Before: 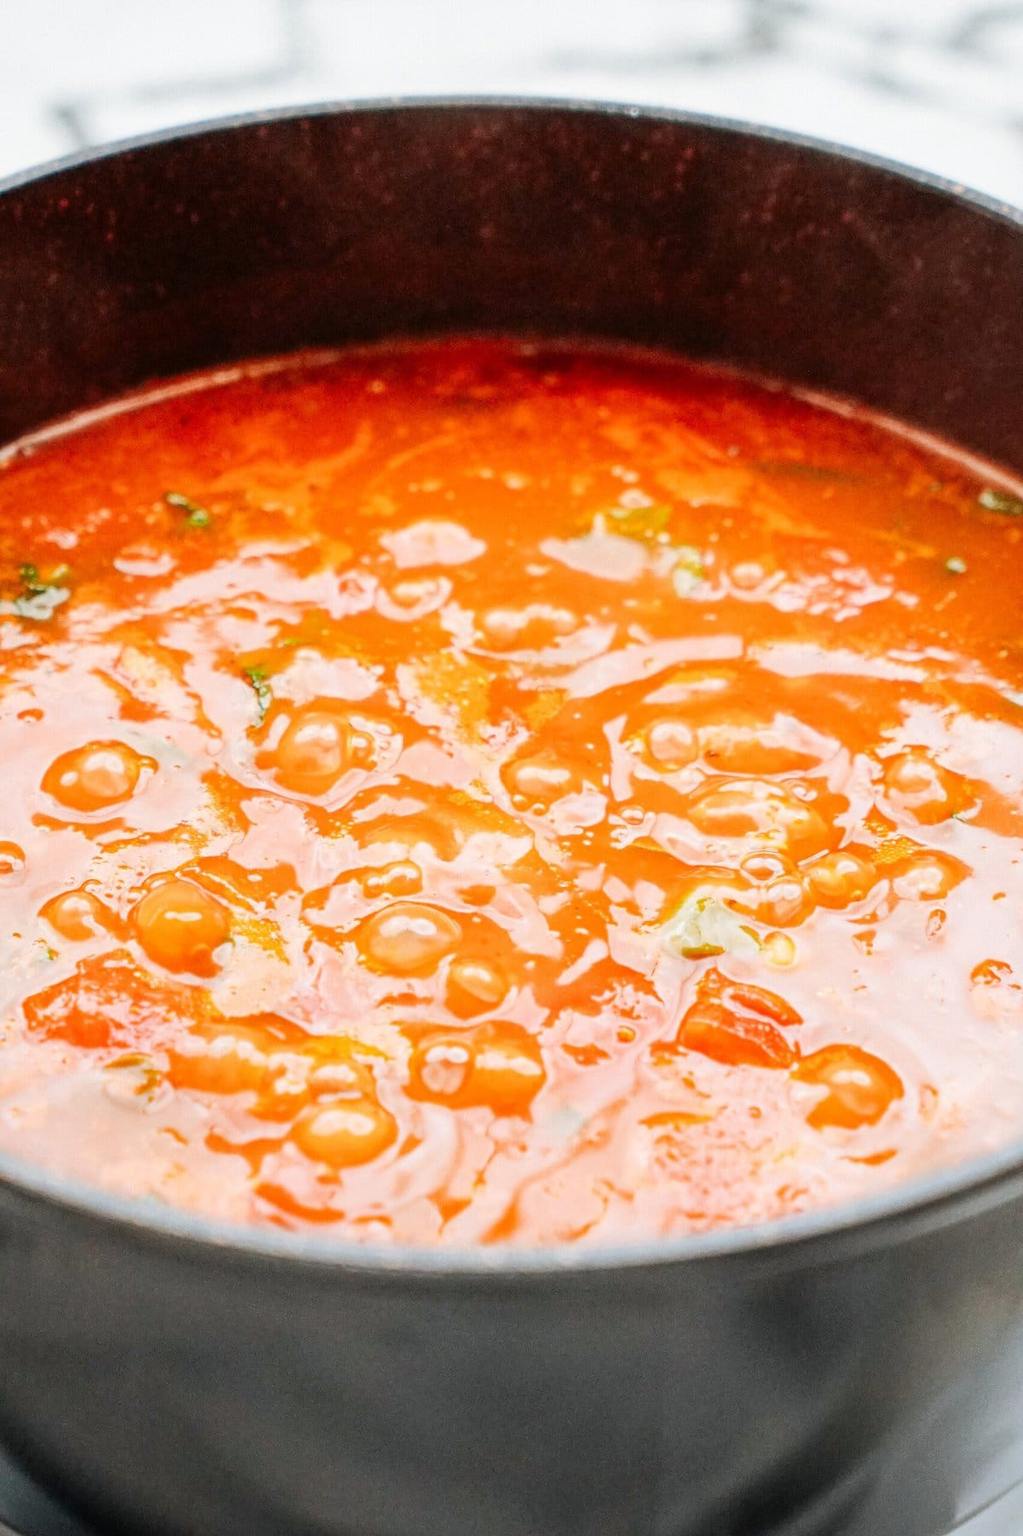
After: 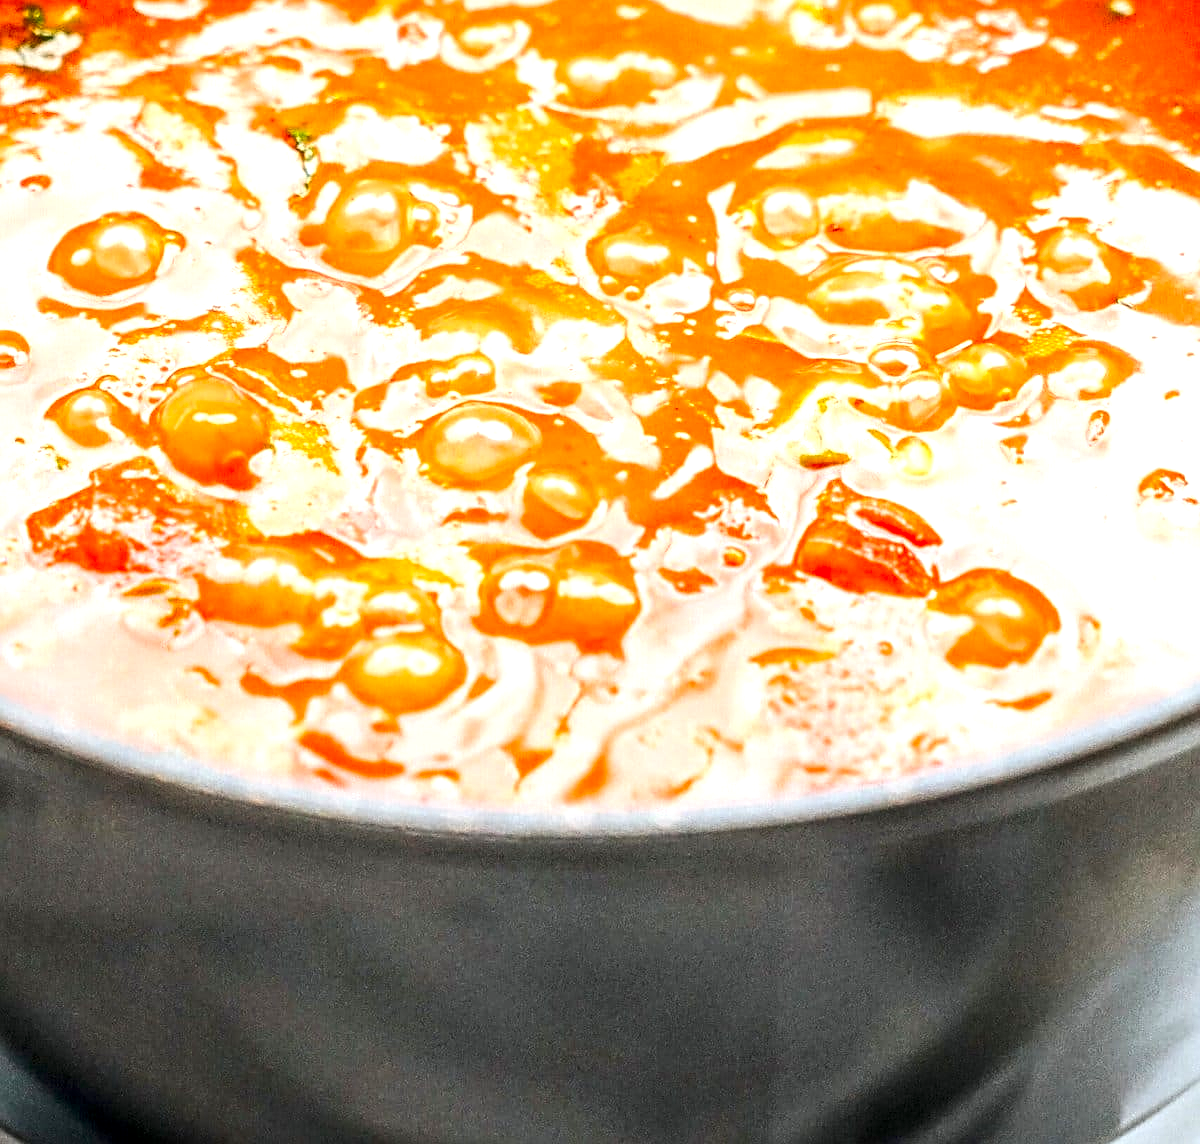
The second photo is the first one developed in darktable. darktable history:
sharpen: on, module defaults
local contrast: detail 130%
exposure: black level correction 0, exposure 0.6 EV, compensate highlight preservation false
contrast brightness saturation: contrast 0.12, brightness -0.12, saturation 0.2
crop and rotate: top 36.435%
